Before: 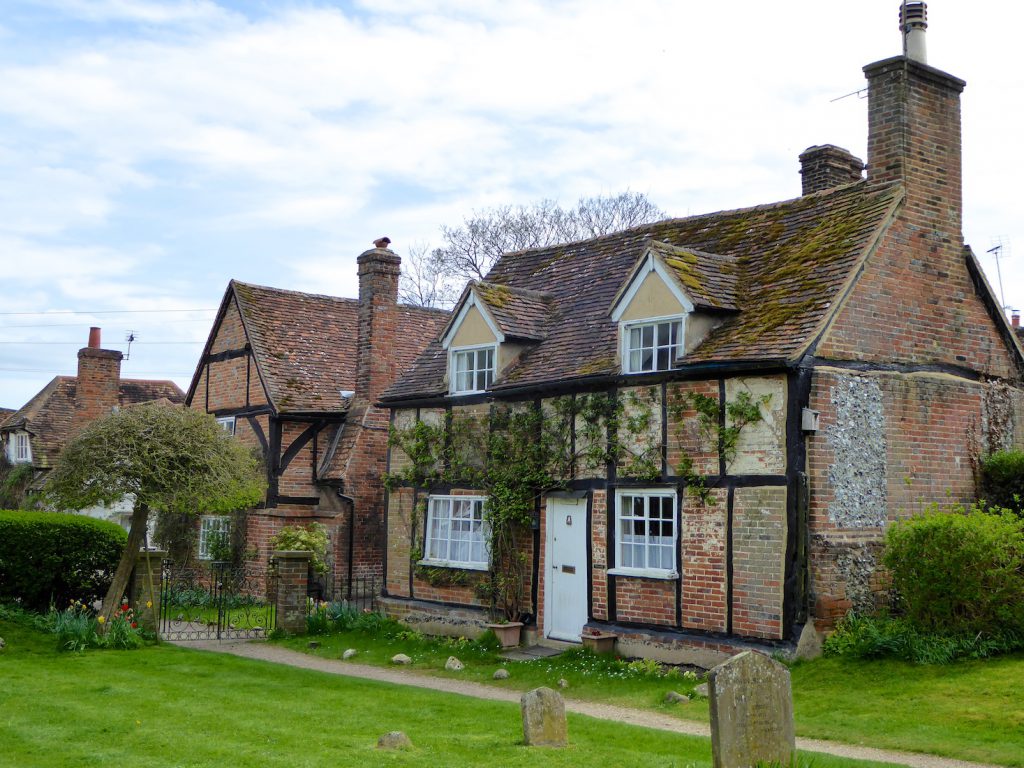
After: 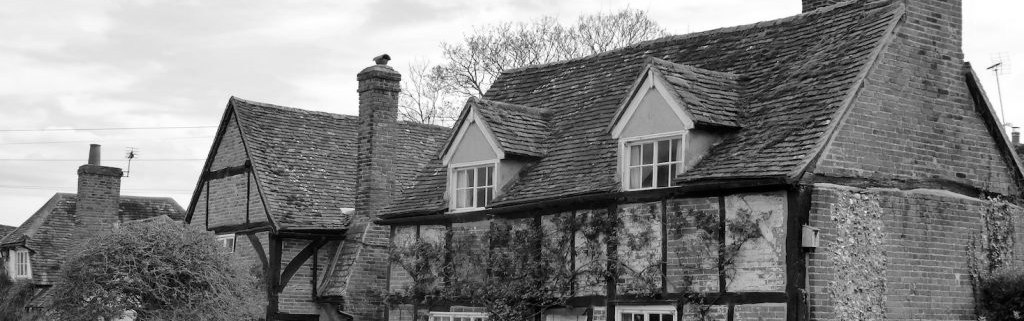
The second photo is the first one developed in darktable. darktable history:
crop and rotate: top 23.84%, bottom 34.294%
monochrome: on, module defaults
local contrast: mode bilateral grid, contrast 15, coarseness 36, detail 105%, midtone range 0.2
